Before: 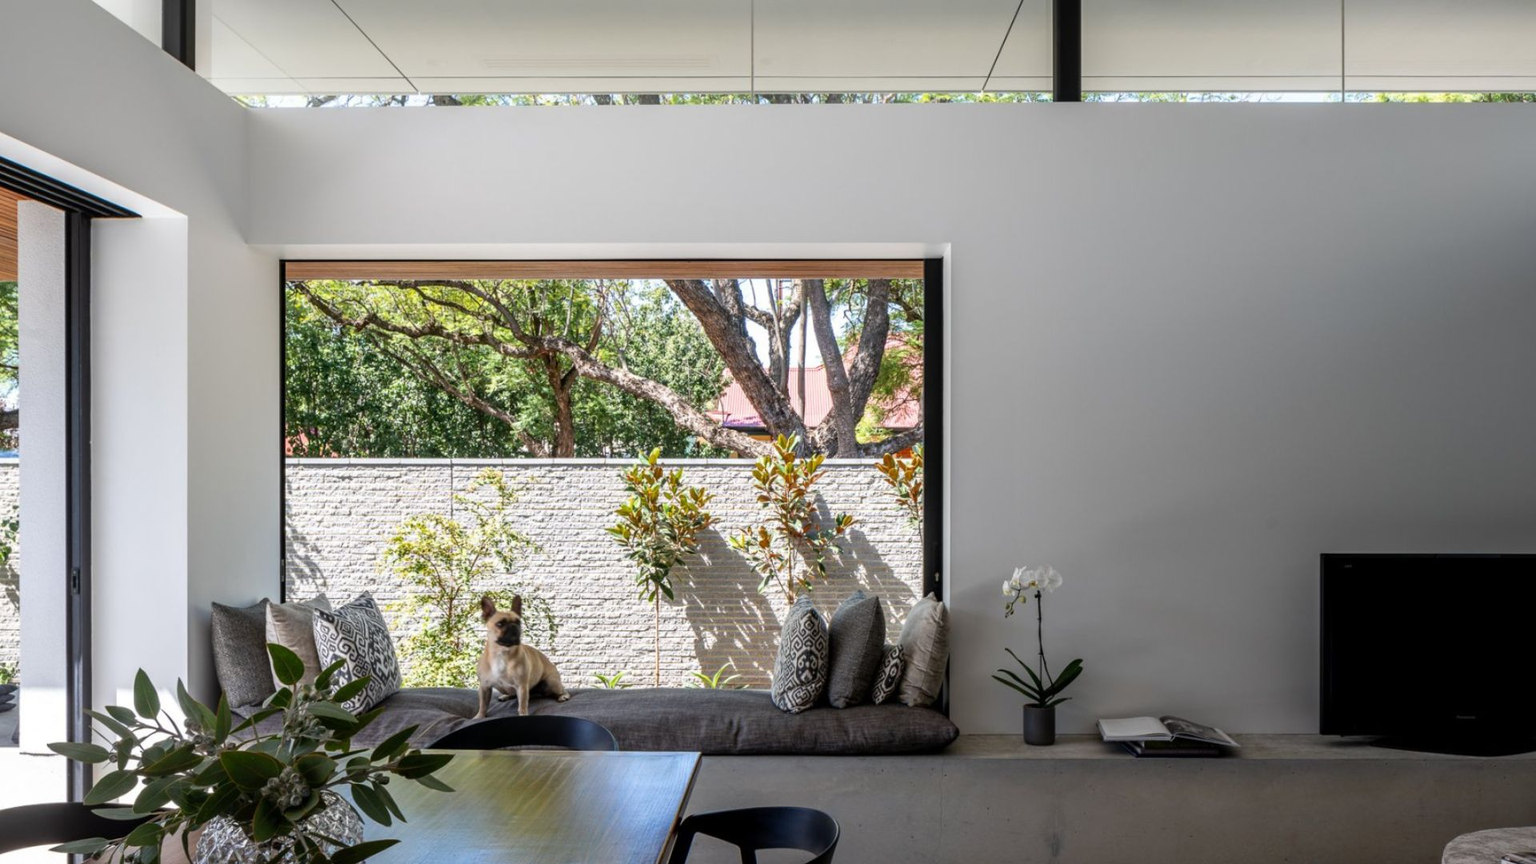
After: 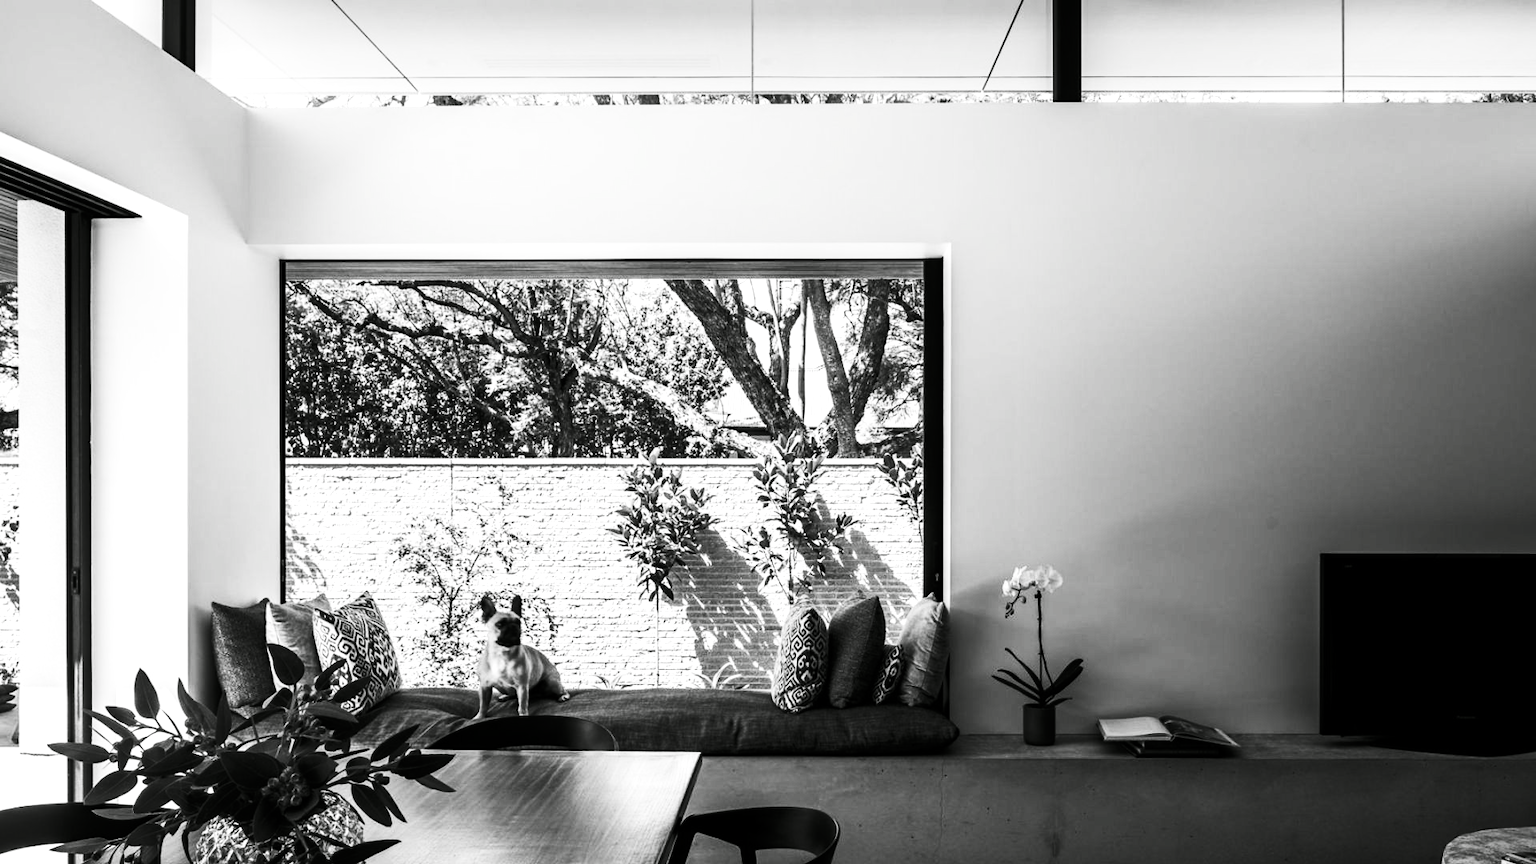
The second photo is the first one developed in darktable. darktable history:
color calibration: output gray [0.28, 0.41, 0.31, 0], x 0.37, y 0.382, temperature 4319.58 K
exposure: exposure -0.001 EV, compensate highlight preservation false
color balance rgb: shadows lift › chroma 0.718%, shadows lift › hue 114.06°, perceptual saturation grading › global saturation 40.762%, perceptual saturation grading › highlights -25.671%, perceptual saturation grading › mid-tones 34.771%, perceptual saturation grading › shadows 34.582%, perceptual brilliance grading › highlights 16.052%, perceptual brilliance grading › shadows -14.527%, global vibrance 9.704%
contrast brightness saturation: contrast 0.395, brightness 0.048, saturation 0.254
